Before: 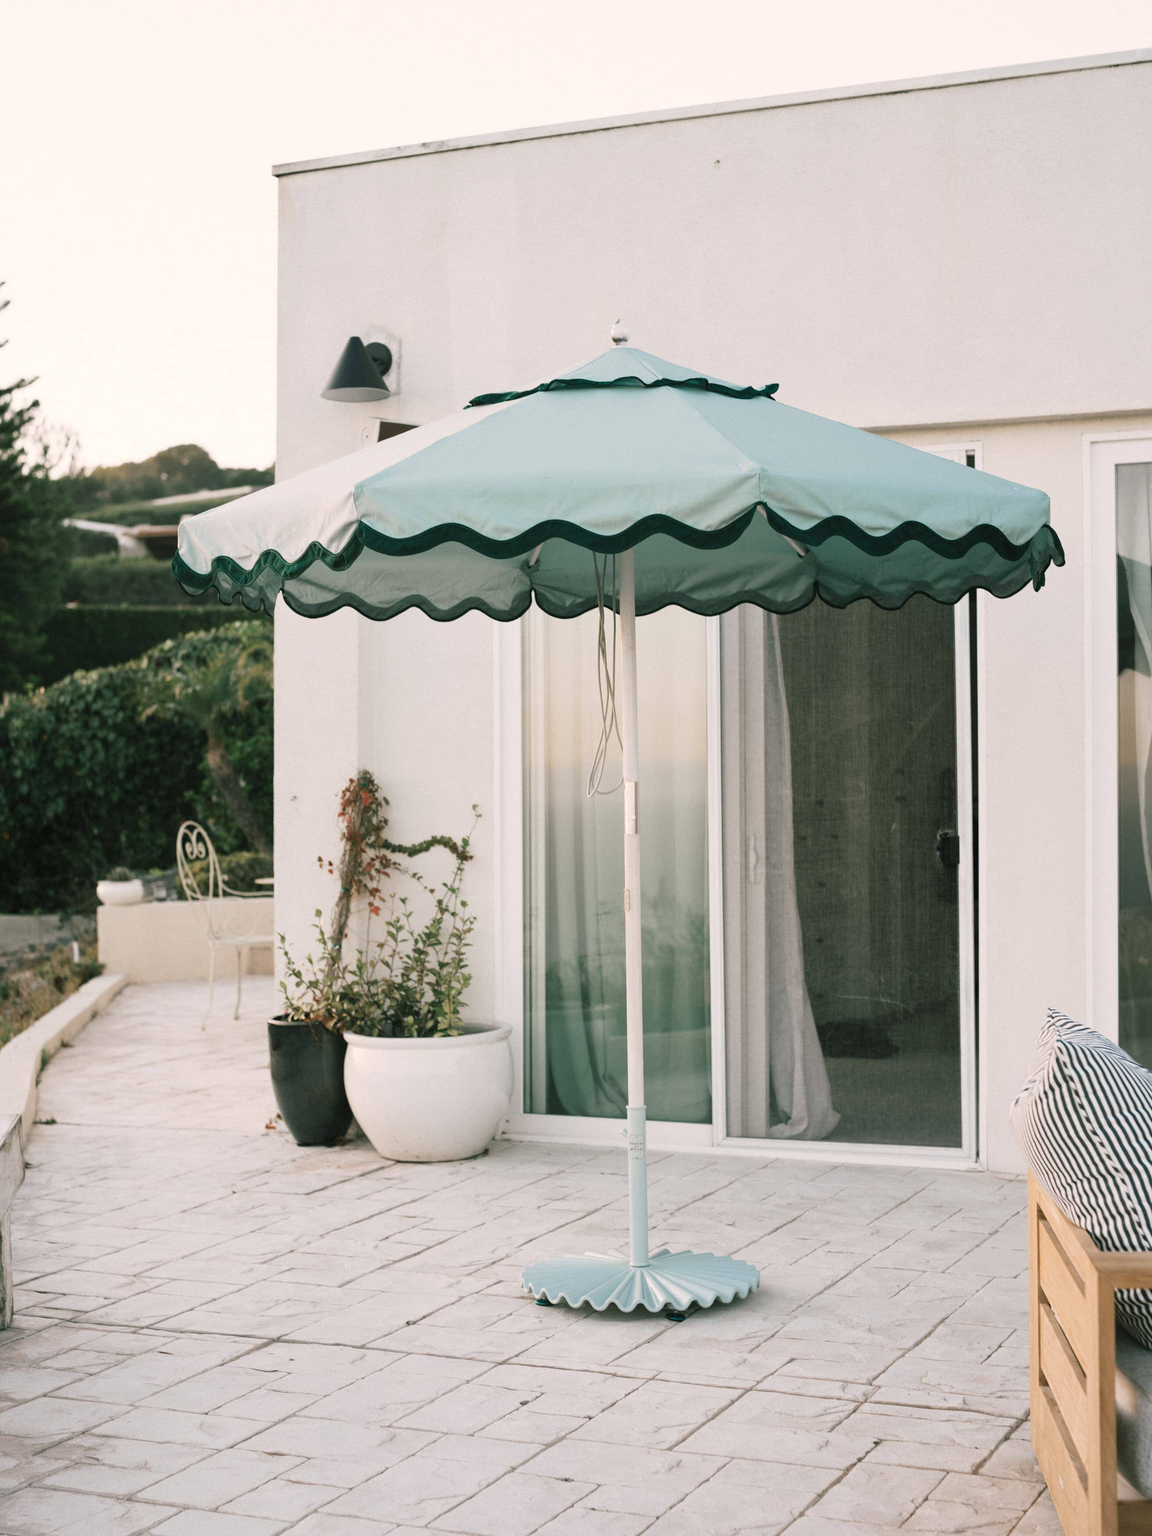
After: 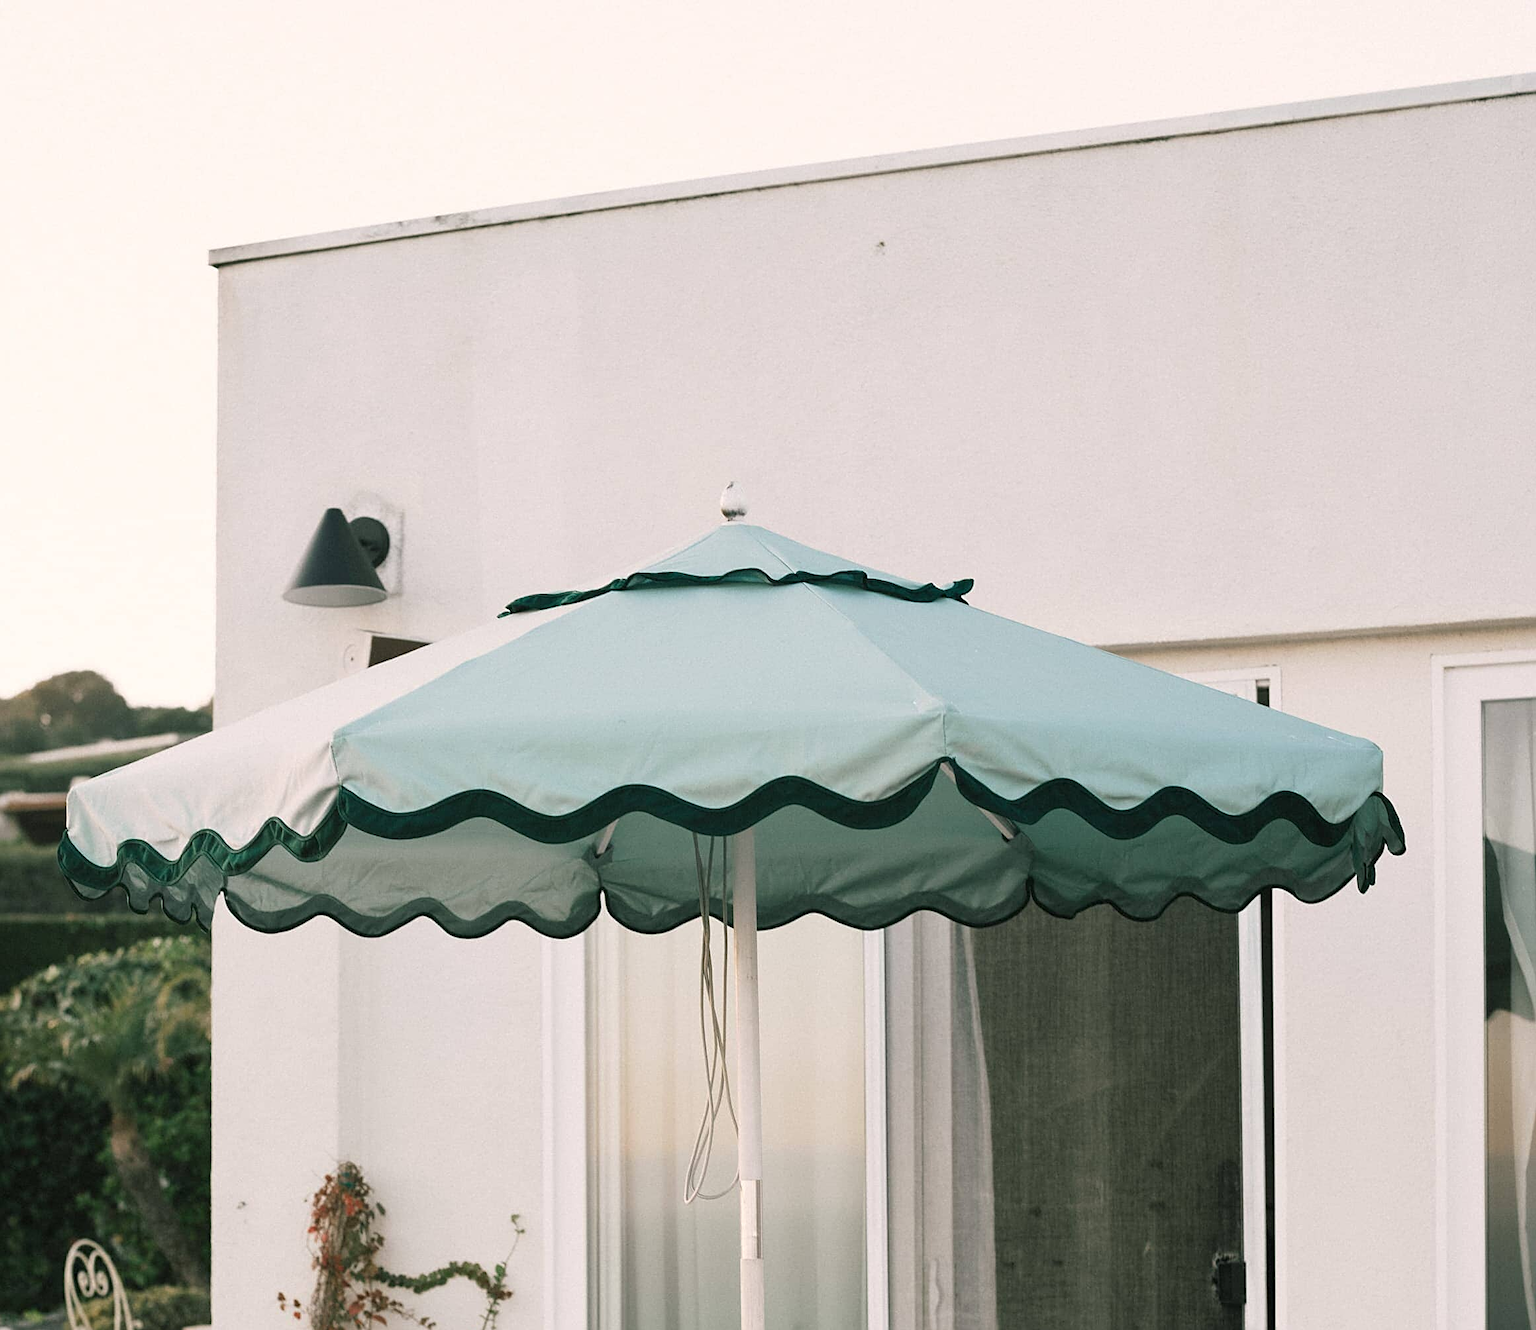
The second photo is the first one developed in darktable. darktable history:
sharpen: on, module defaults
crop and rotate: left 11.622%, bottom 42.603%
